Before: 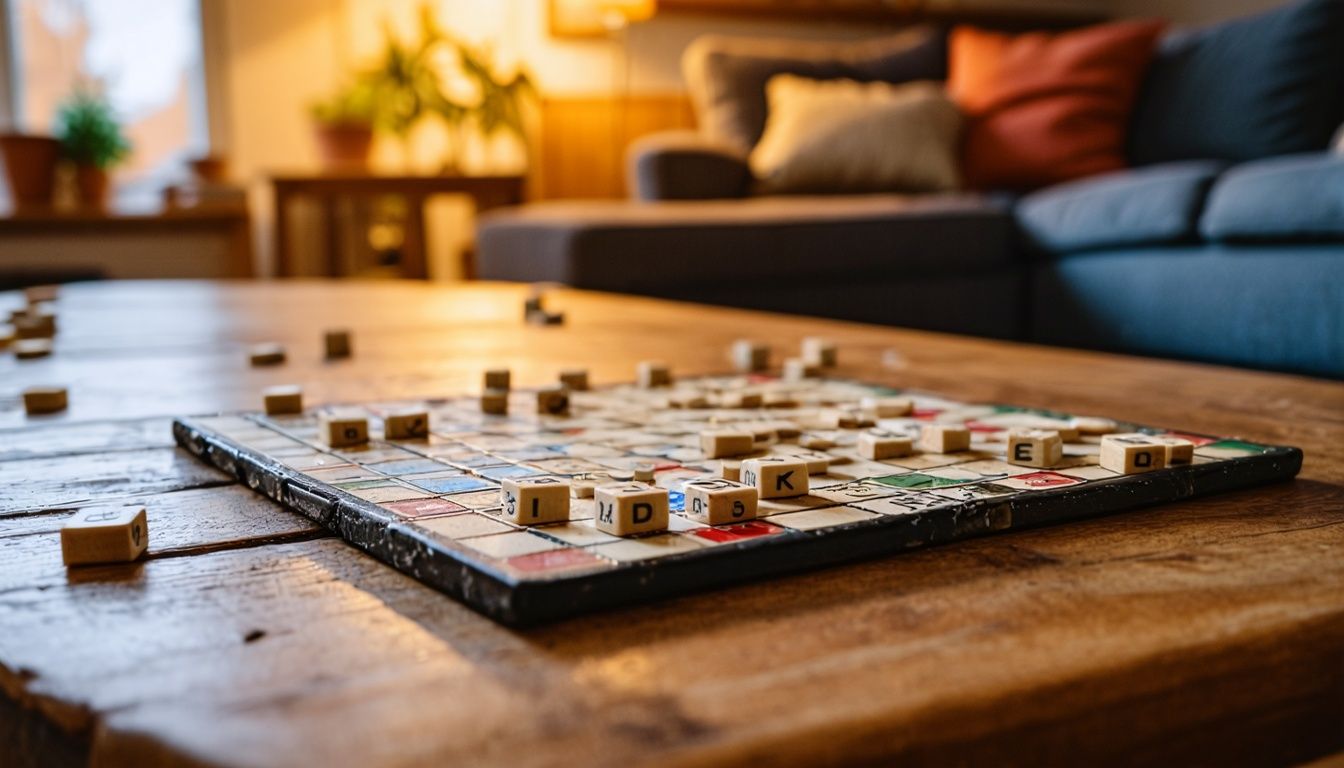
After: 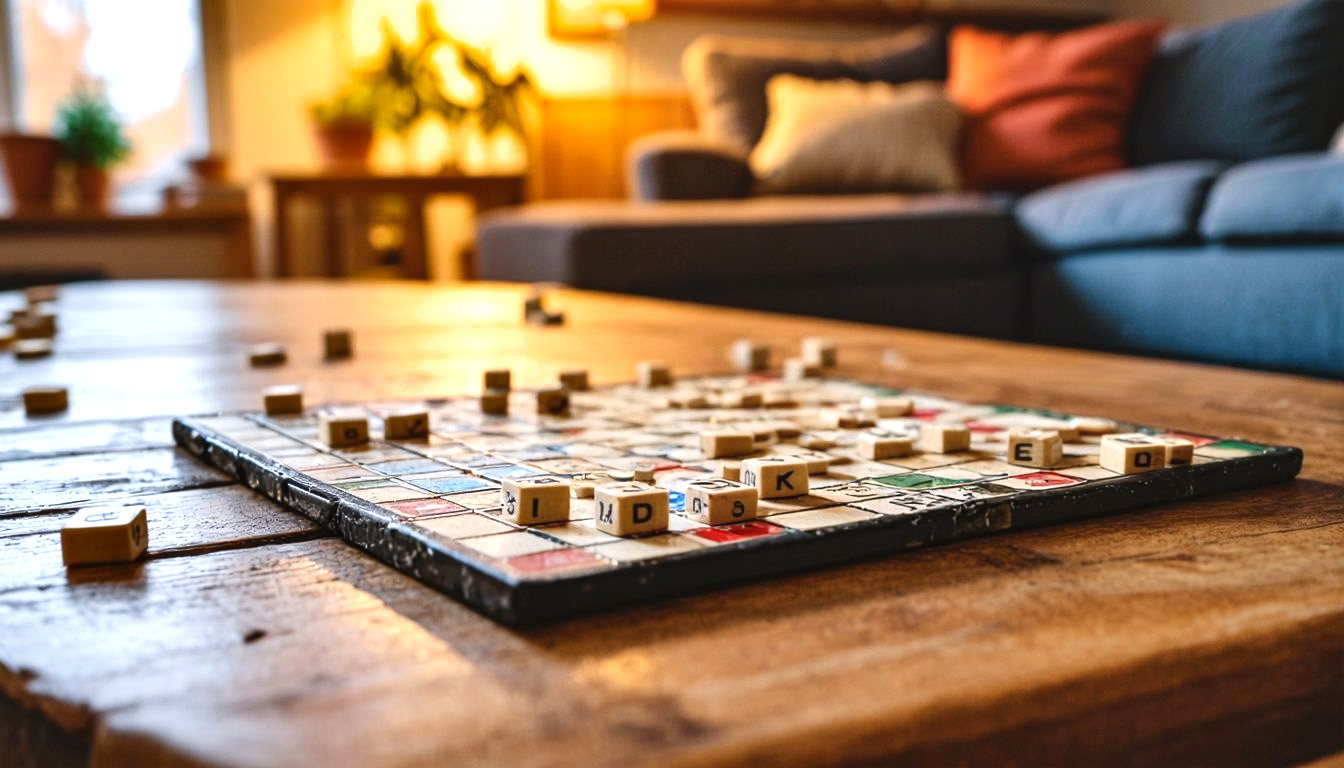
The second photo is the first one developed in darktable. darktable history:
color calibration: illuminant same as pipeline (D50), adaptation none (bypass), x 0.332, y 0.333, temperature 5013.21 K
exposure: black level correction -0.002, exposure 0.534 EV, compensate exposure bias true, compensate highlight preservation false
shadows and highlights: low approximation 0.01, soften with gaussian
